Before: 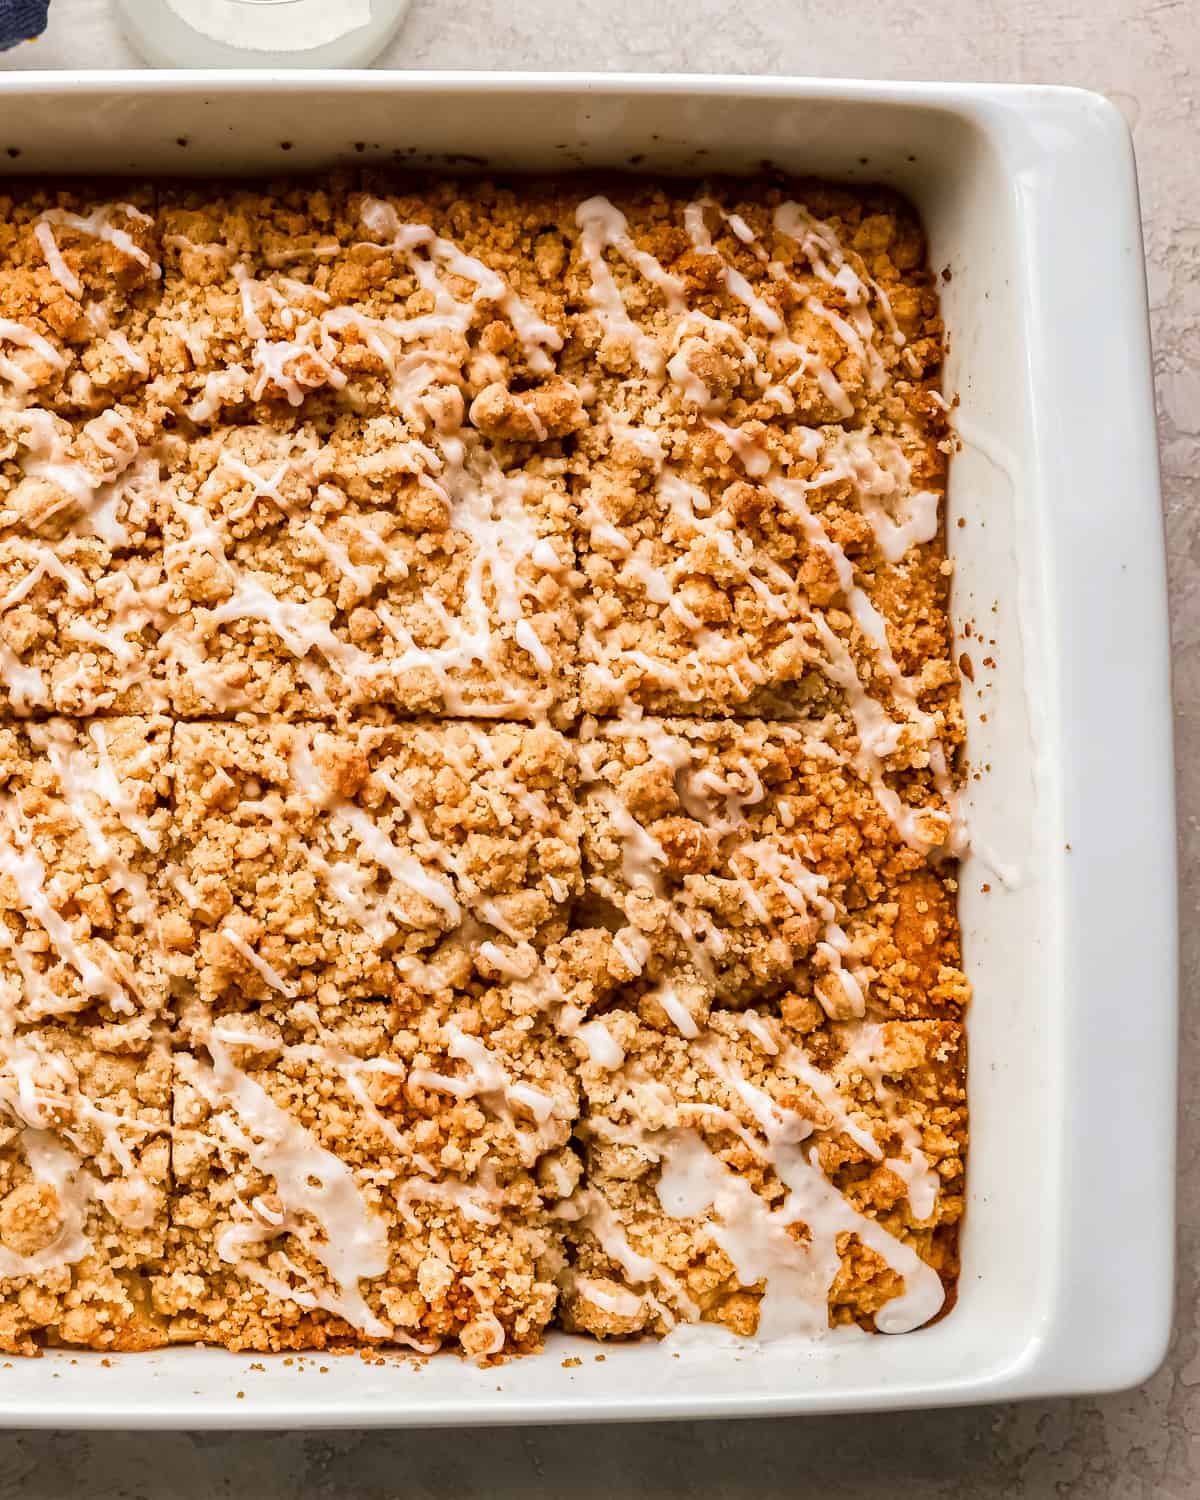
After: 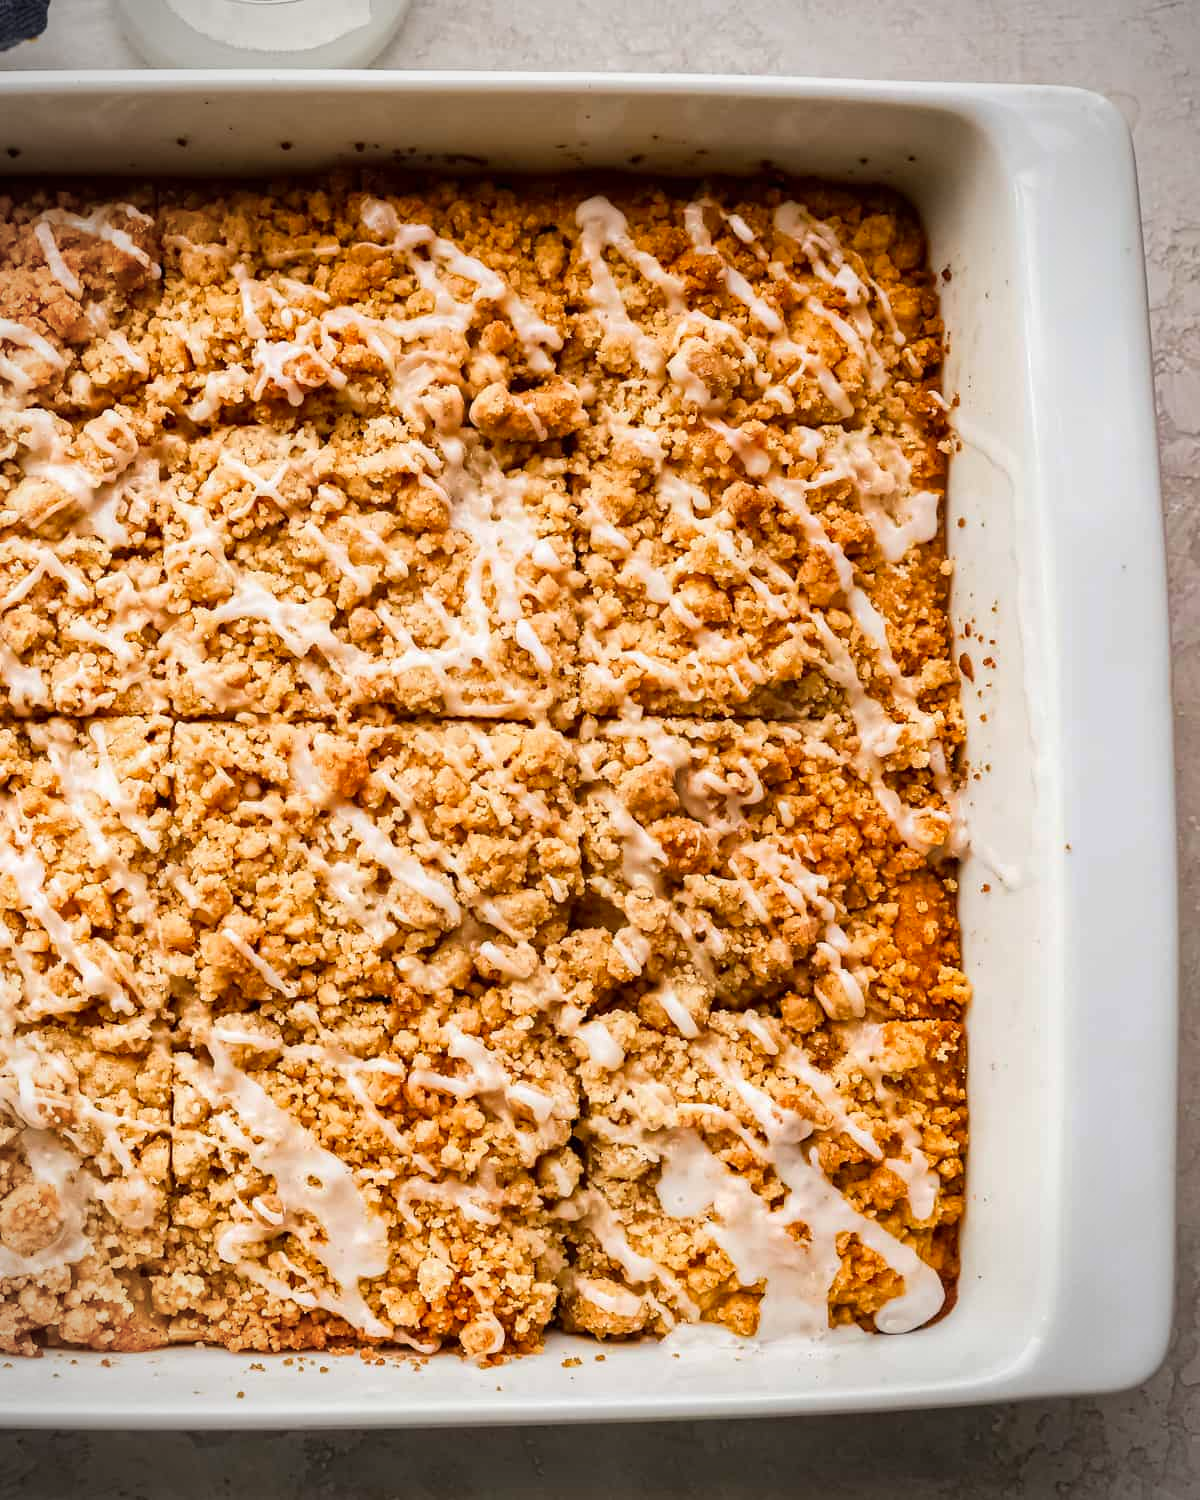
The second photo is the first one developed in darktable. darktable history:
vignetting: unbound false
color contrast: green-magenta contrast 1.1, blue-yellow contrast 1.1, unbound 0
